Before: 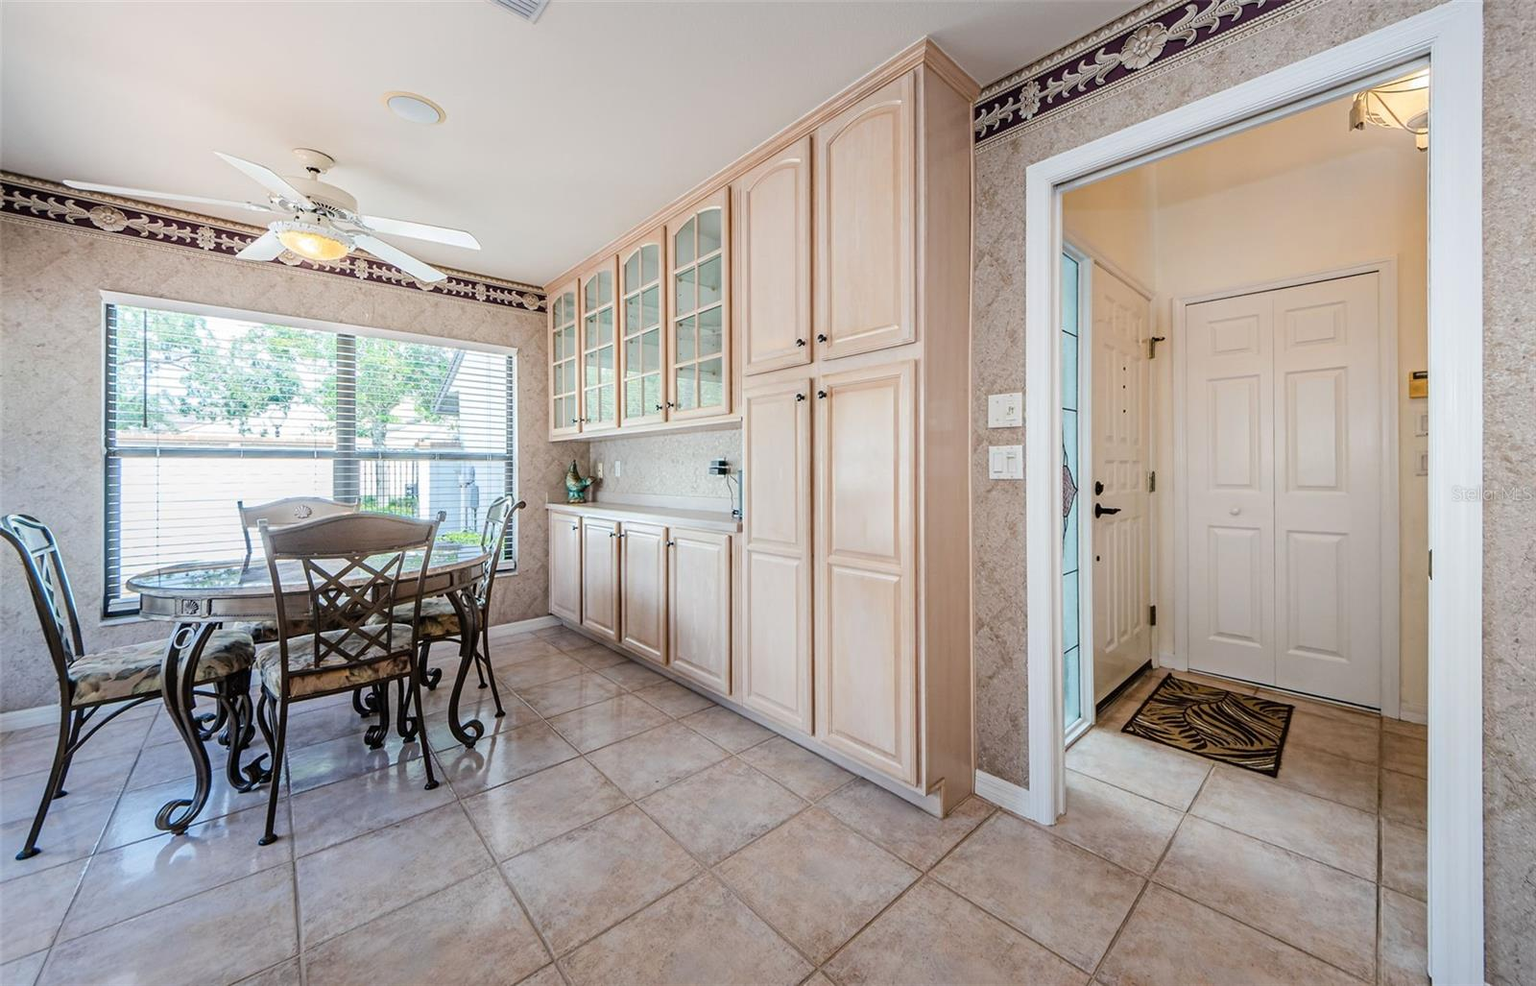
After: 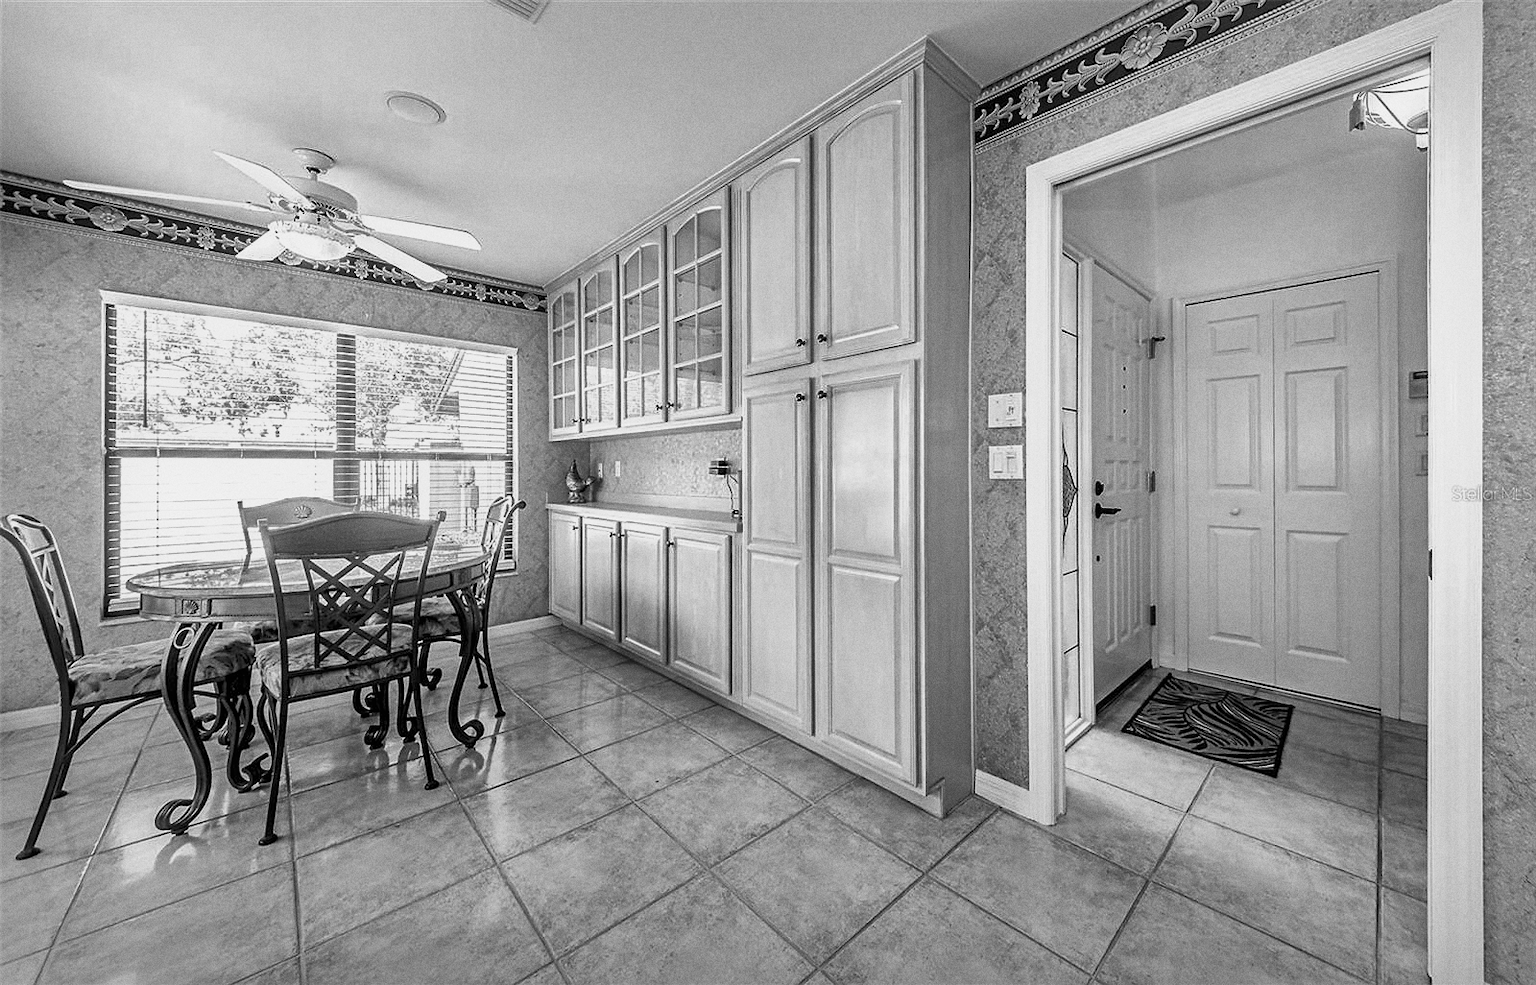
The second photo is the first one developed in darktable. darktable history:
shadows and highlights: on, module defaults
grain: on, module defaults
velvia: on, module defaults
color balance: mode lift, gamma, gain (sRGB), lift [0.997, 0.979, 1.021, 1.011], gamma [1, 1.084, 0.916, 0.998], gain [1, 0.87, 1.13, 1.101], contrast 4.55%, contrast fulcrum 38.24%, output saturation 104.09%
local contrast: mode bilateral grid, contrast 25, coarseness 60, detail 151%, midtone range 0.2
monochrome: a 73.58, b 64.21
sharpen: radius 1
